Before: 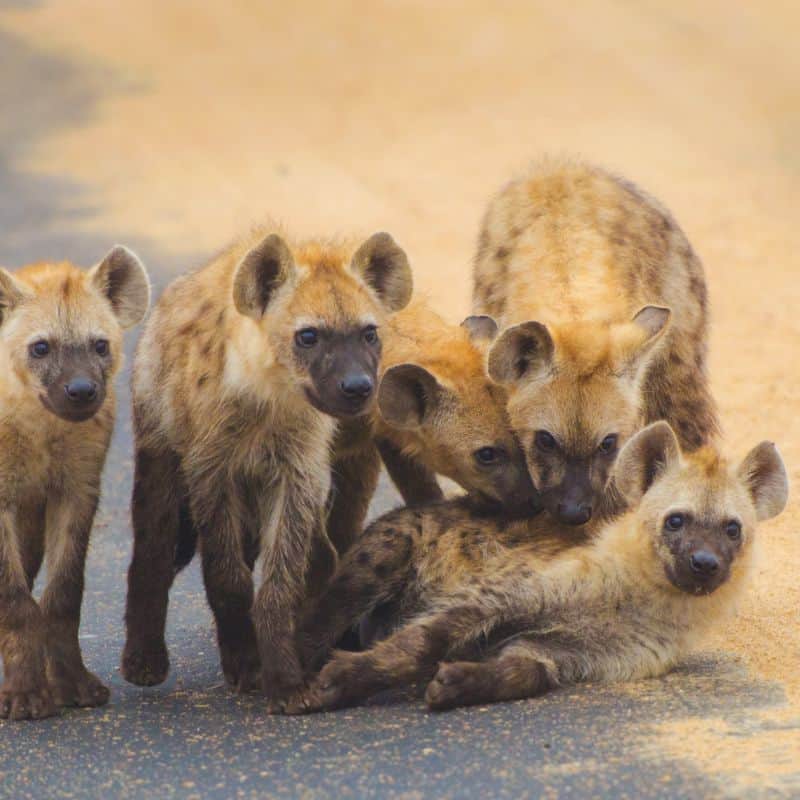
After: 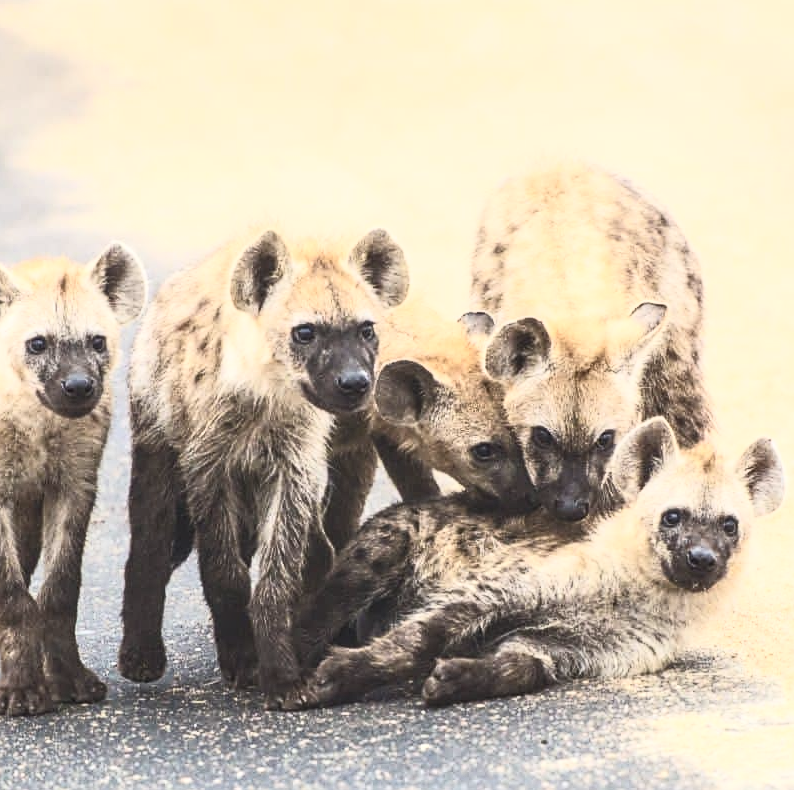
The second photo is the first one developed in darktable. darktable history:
crop: left 0.46%, top 0.622%, right 0.252%, bottom 0.517%
contrast brightness saturation: contrast 0.588, brightness 0.568, saturation -0.329
sharpen: on, module defaults
local contrast: on, module defaults
